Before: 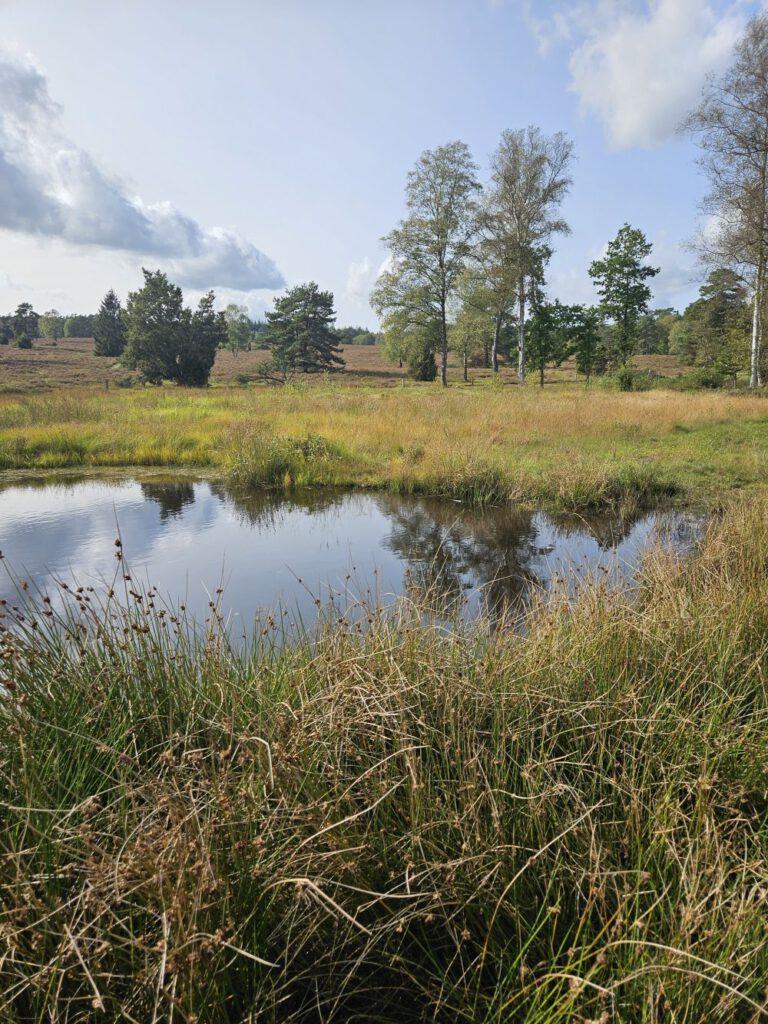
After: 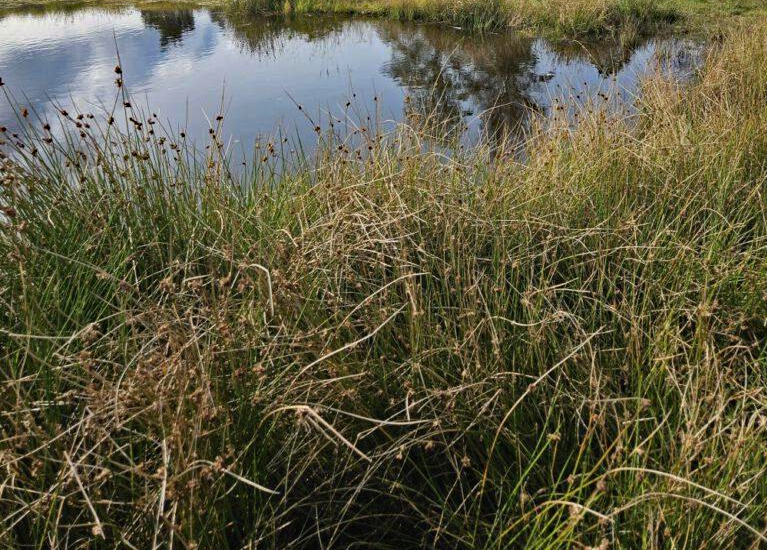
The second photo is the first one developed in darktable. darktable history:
crop and rotate: top 46.253%, right 0.021%
haze removal: strength 0.404, distance 0.221, compatibility mode true, adaptive false
